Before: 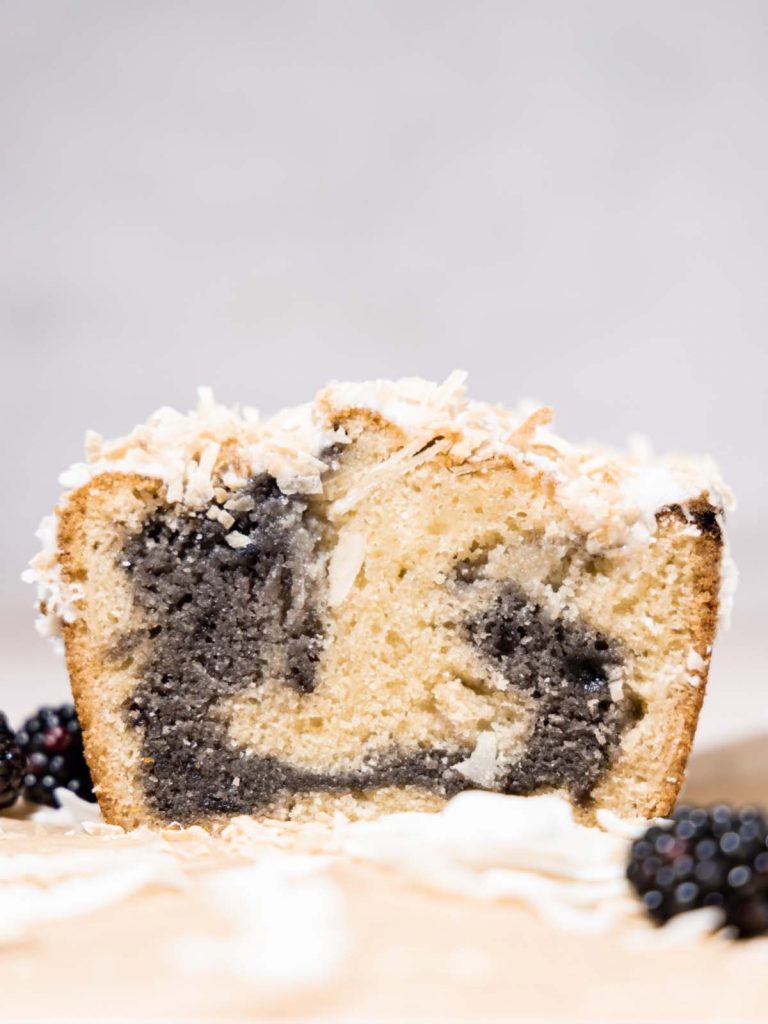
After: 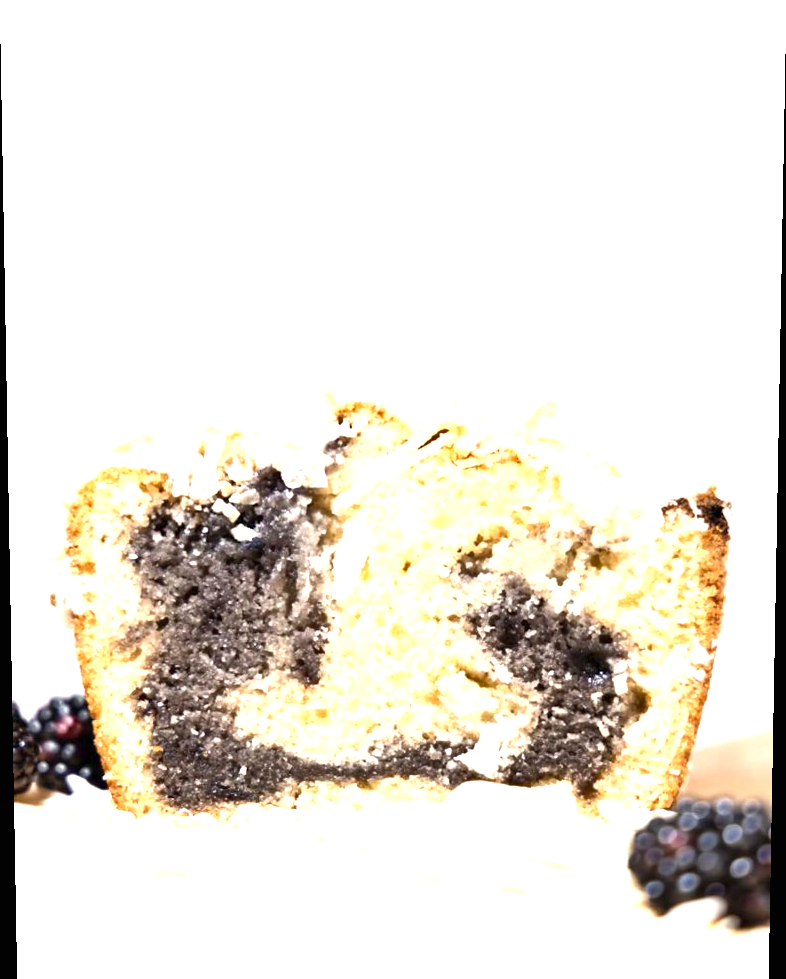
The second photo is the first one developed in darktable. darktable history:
rotate and perspective: lens shift (vertical) 0.048, lens shift (horizontal) -0.024, automatic cropping off
shadows and highlights: shadows 37.27, highlights -28.18, soften with gaussian
crop and rotate: top 2.479%, bottom 3.018%
exposure: black level correction 0, exposure 1.2 EV, compensate exposure bias true, compensate highlight preservation false
